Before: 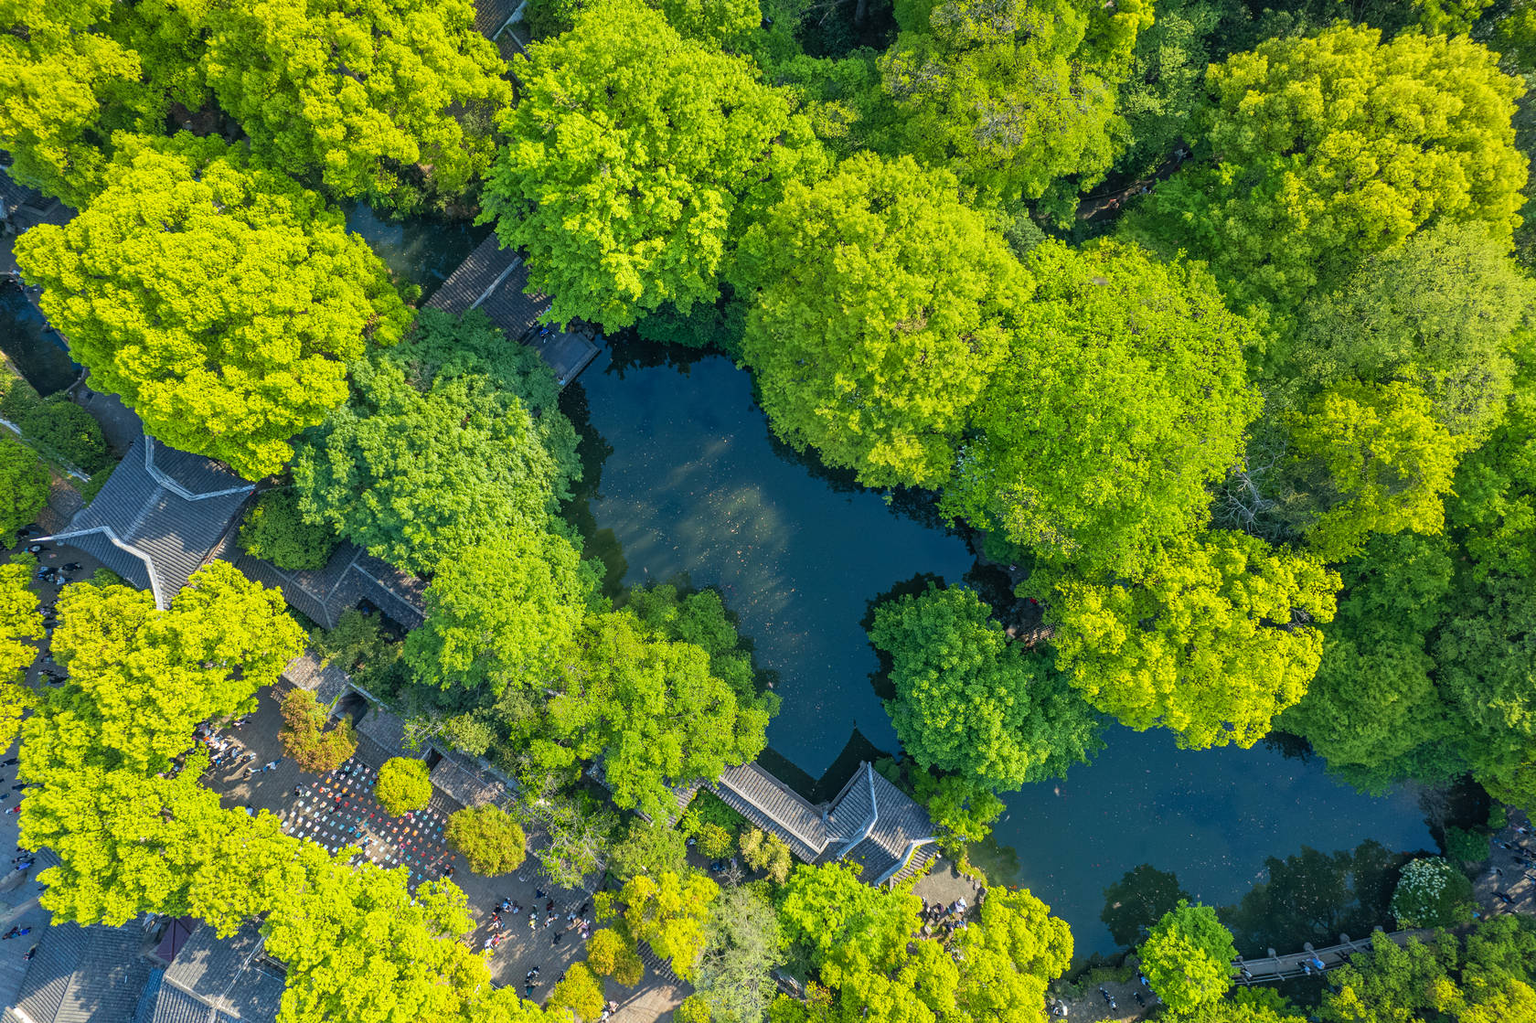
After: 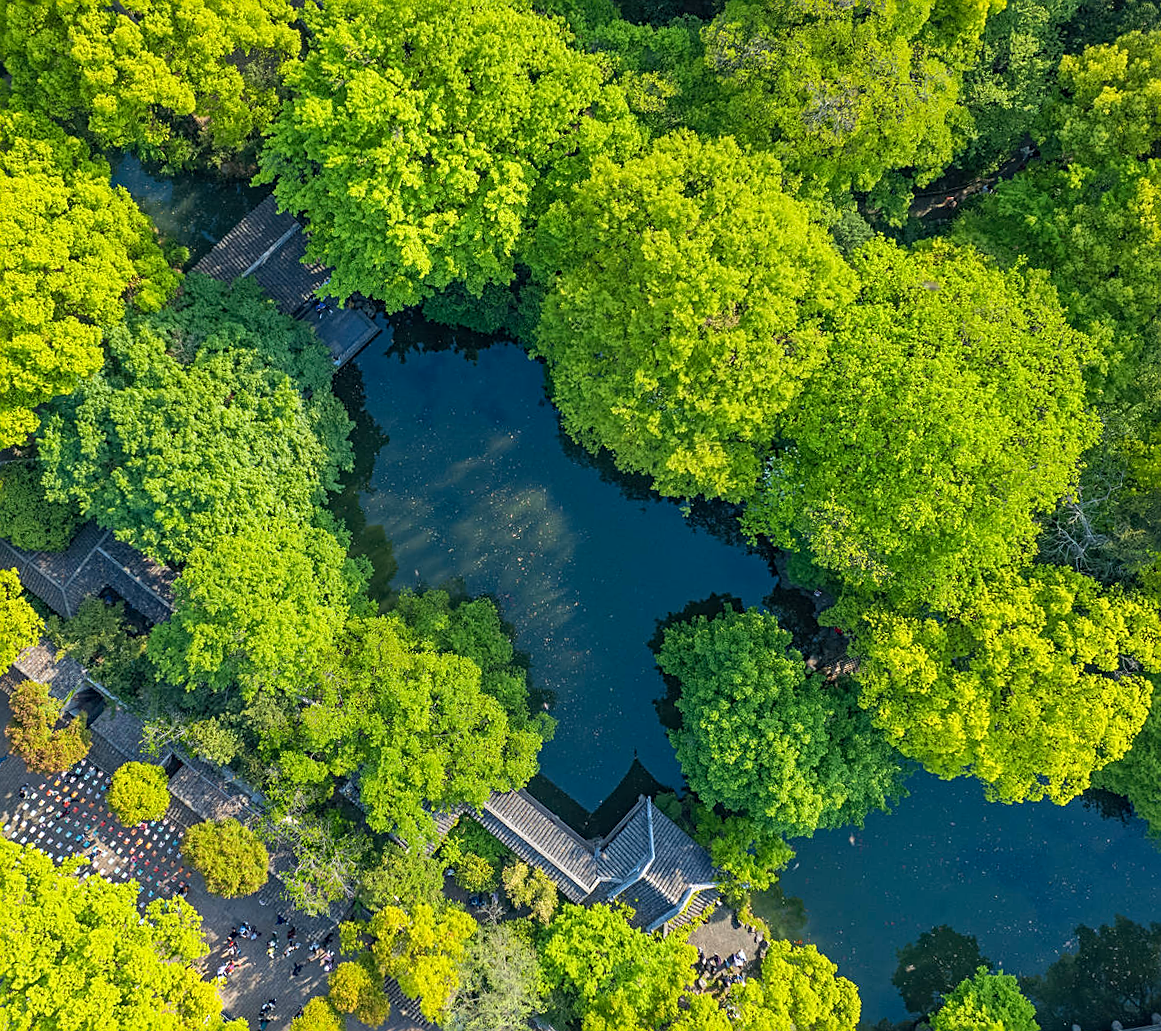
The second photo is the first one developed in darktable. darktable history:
crop and rotate: angle -3.27°, left 14.277%, top 0.028%, right 10.766%, bottom 0.028%
sharpen: amount 0.478
haze removal: compatibility mode true, adaptive false
